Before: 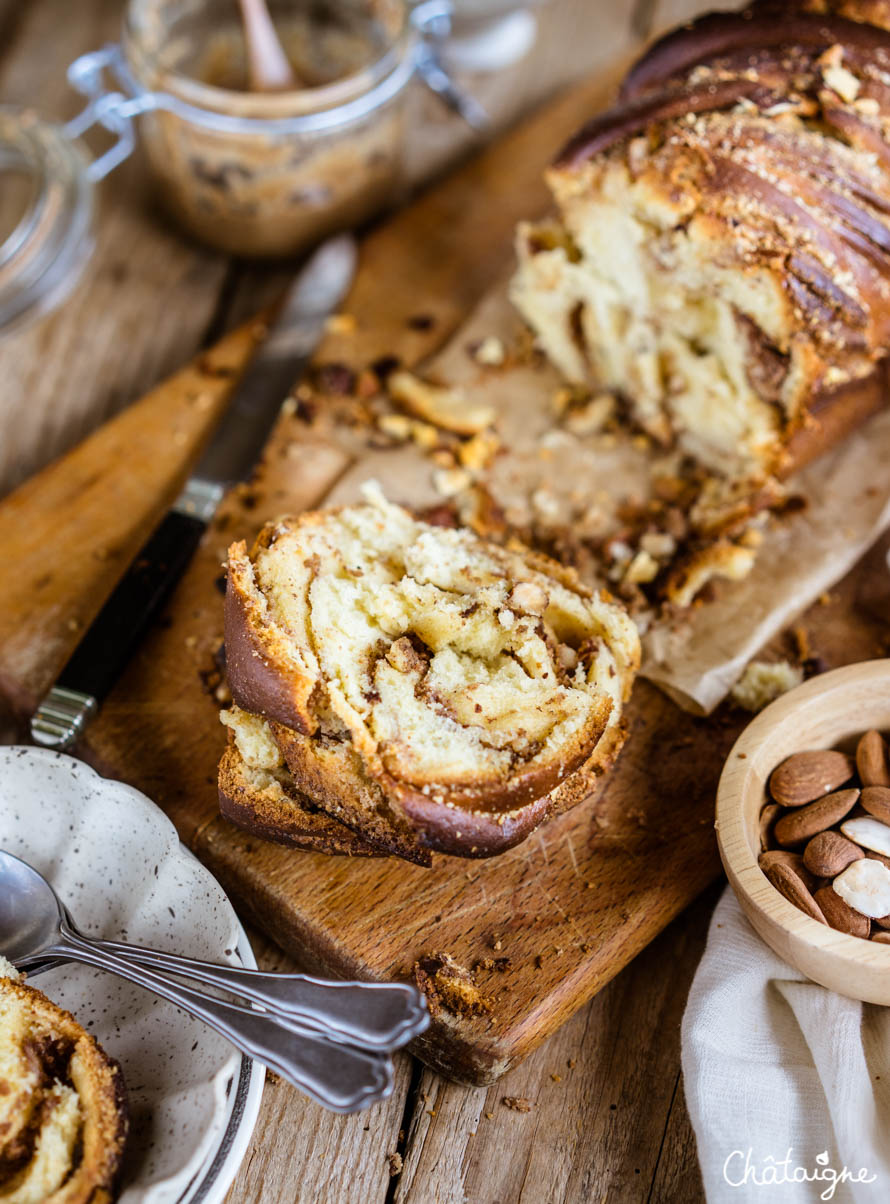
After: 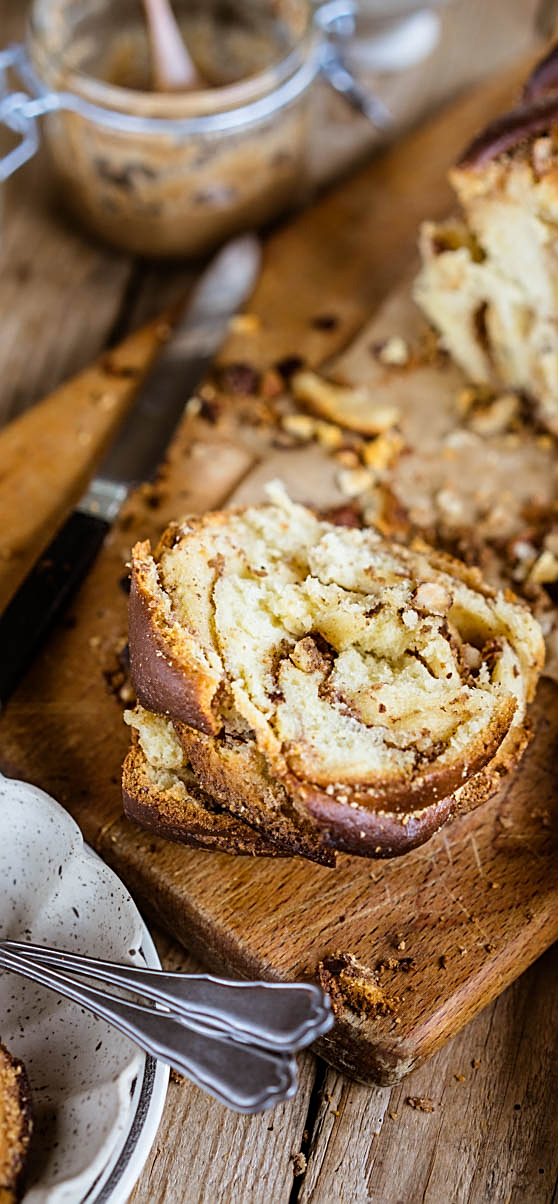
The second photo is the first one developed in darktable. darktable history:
crop: left 10.866%, right 26.332%
sharpen: amount 0.595
exposure: exposure -0.053 EV, compensate exposure bias true, compensate highlight preservation false
